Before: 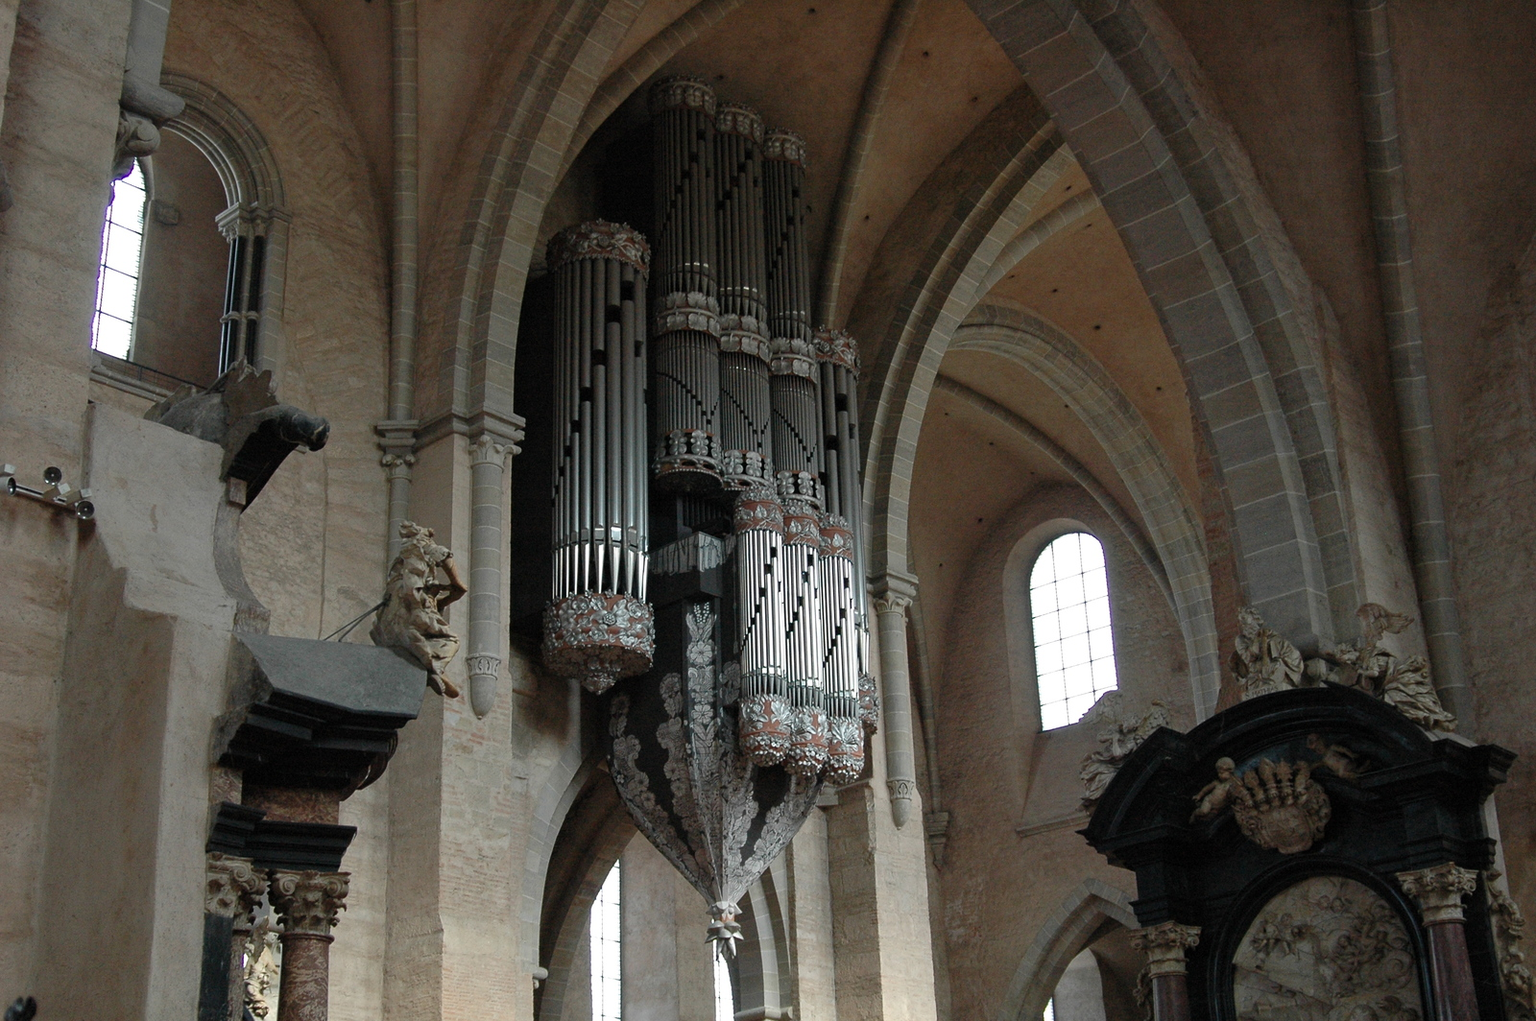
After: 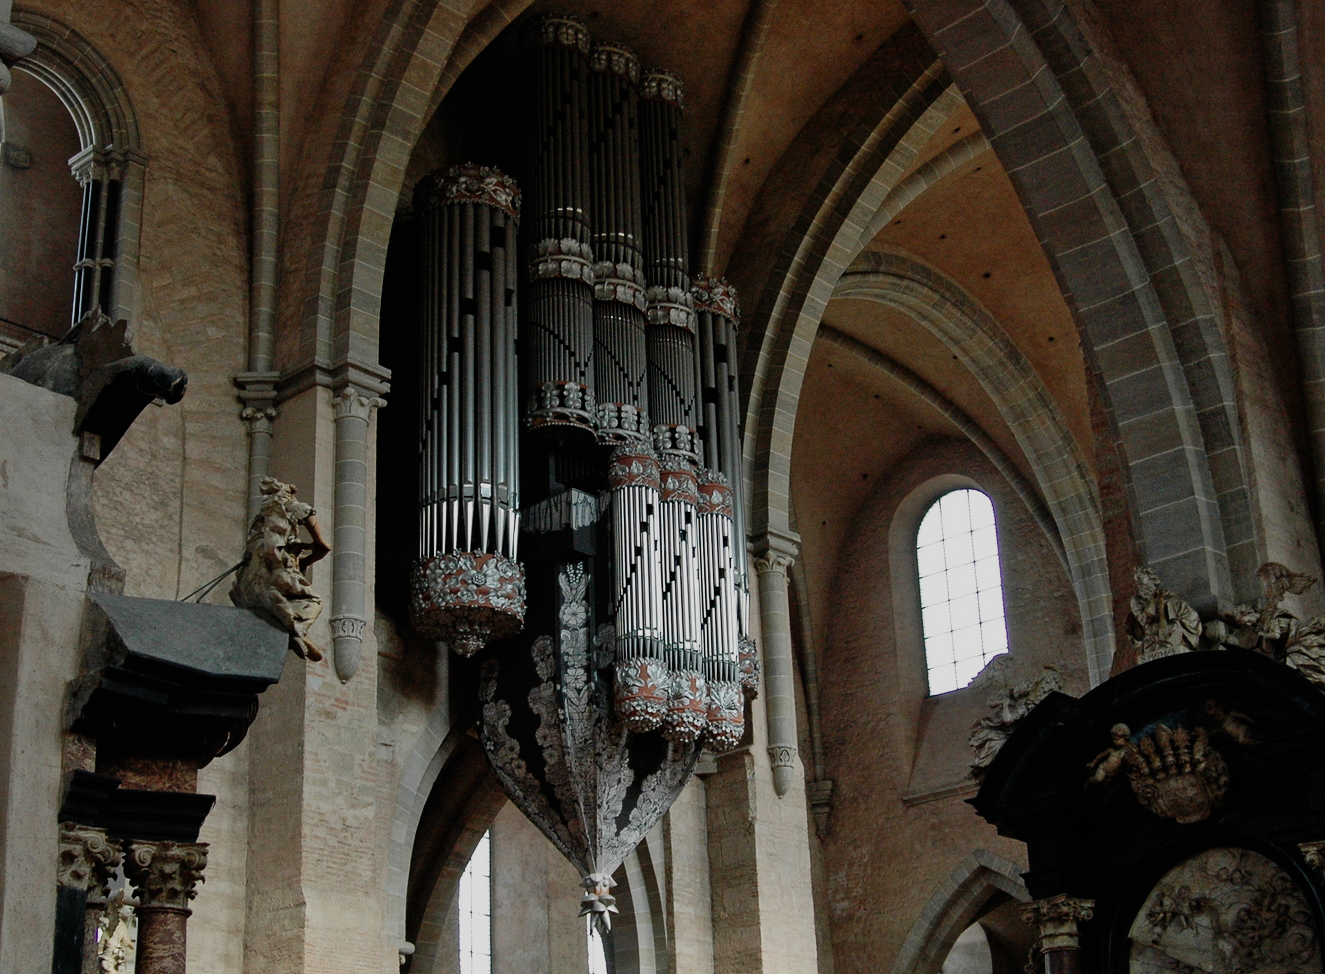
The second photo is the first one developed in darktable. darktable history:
sigmoid: contrast 1.81, skew -0.21, preserve hue 0%, red attenuation 0.1, red rotation 0.035, green attenuation 0.1, green rotation -0.017, blue attenuation 0.15, blue rotation -0.052, base primaries Rec2020
crop: left 9.807%, top 6.259%, right 7.334%, bottom 2.177%
tone equalizer: -8 EV 0.25 EV, -7 EV 0.417 EV, -6 EV 0.417 EV, -5 EV 0.25 EV, -3 EV -0.25 EV, -2 EV -0.417 EV, -1 EV -0.417 EV, +0 EV -0.25 EV, edges refinement/feathering 500, mask exposure compensation -1.57 EV, preserve details guided filter
